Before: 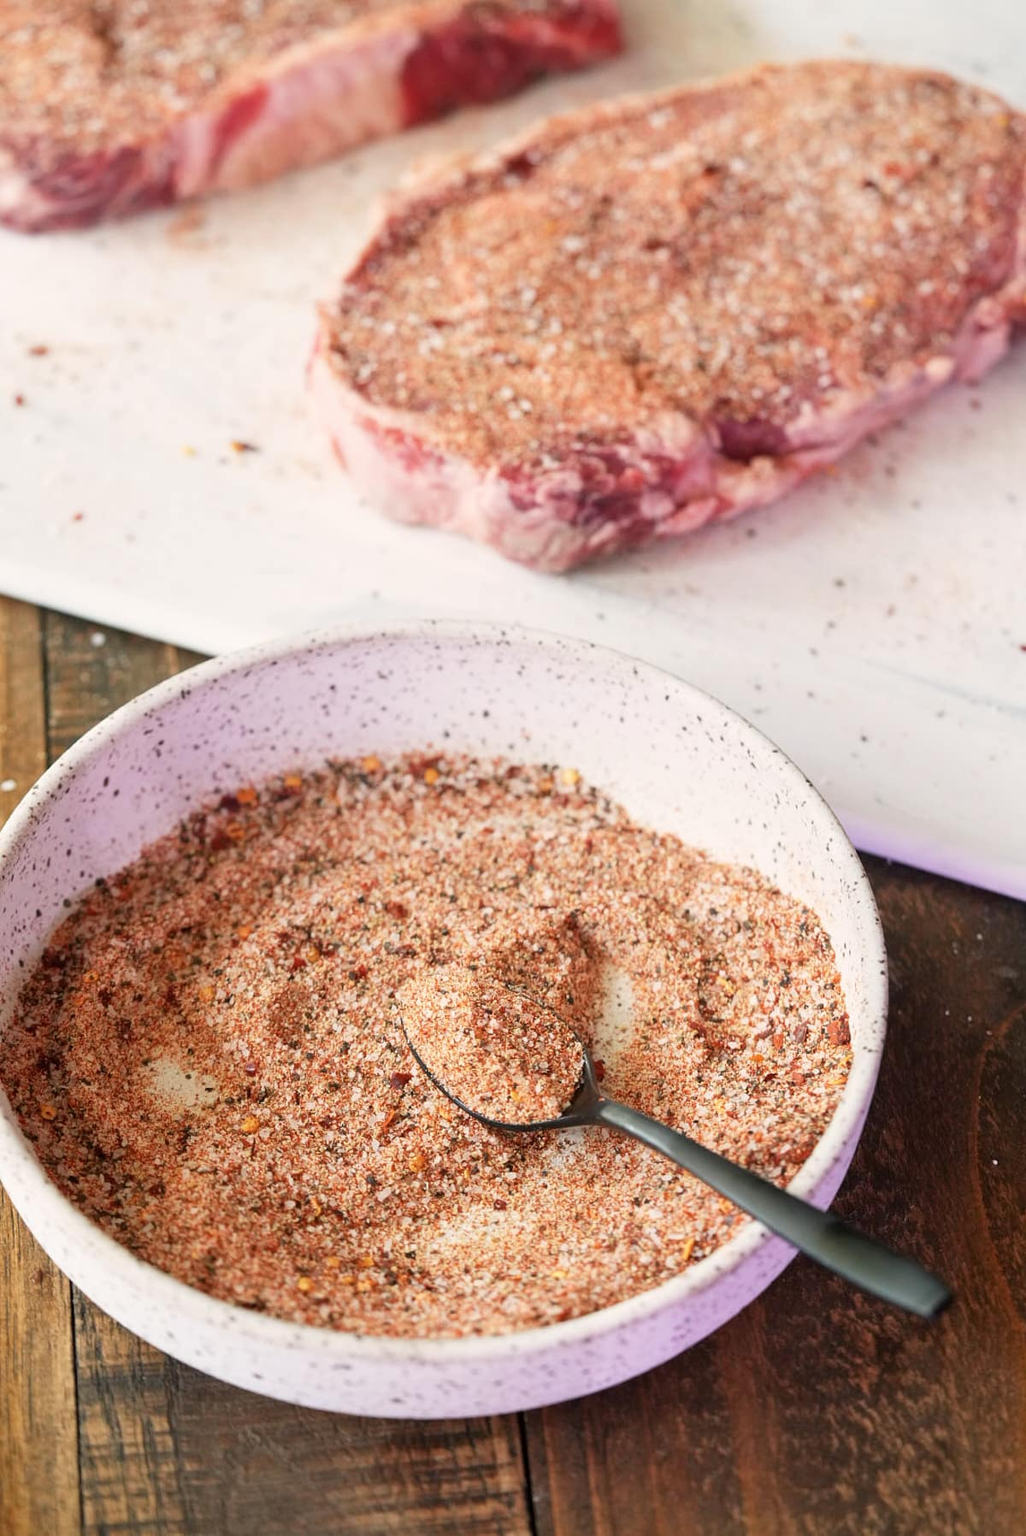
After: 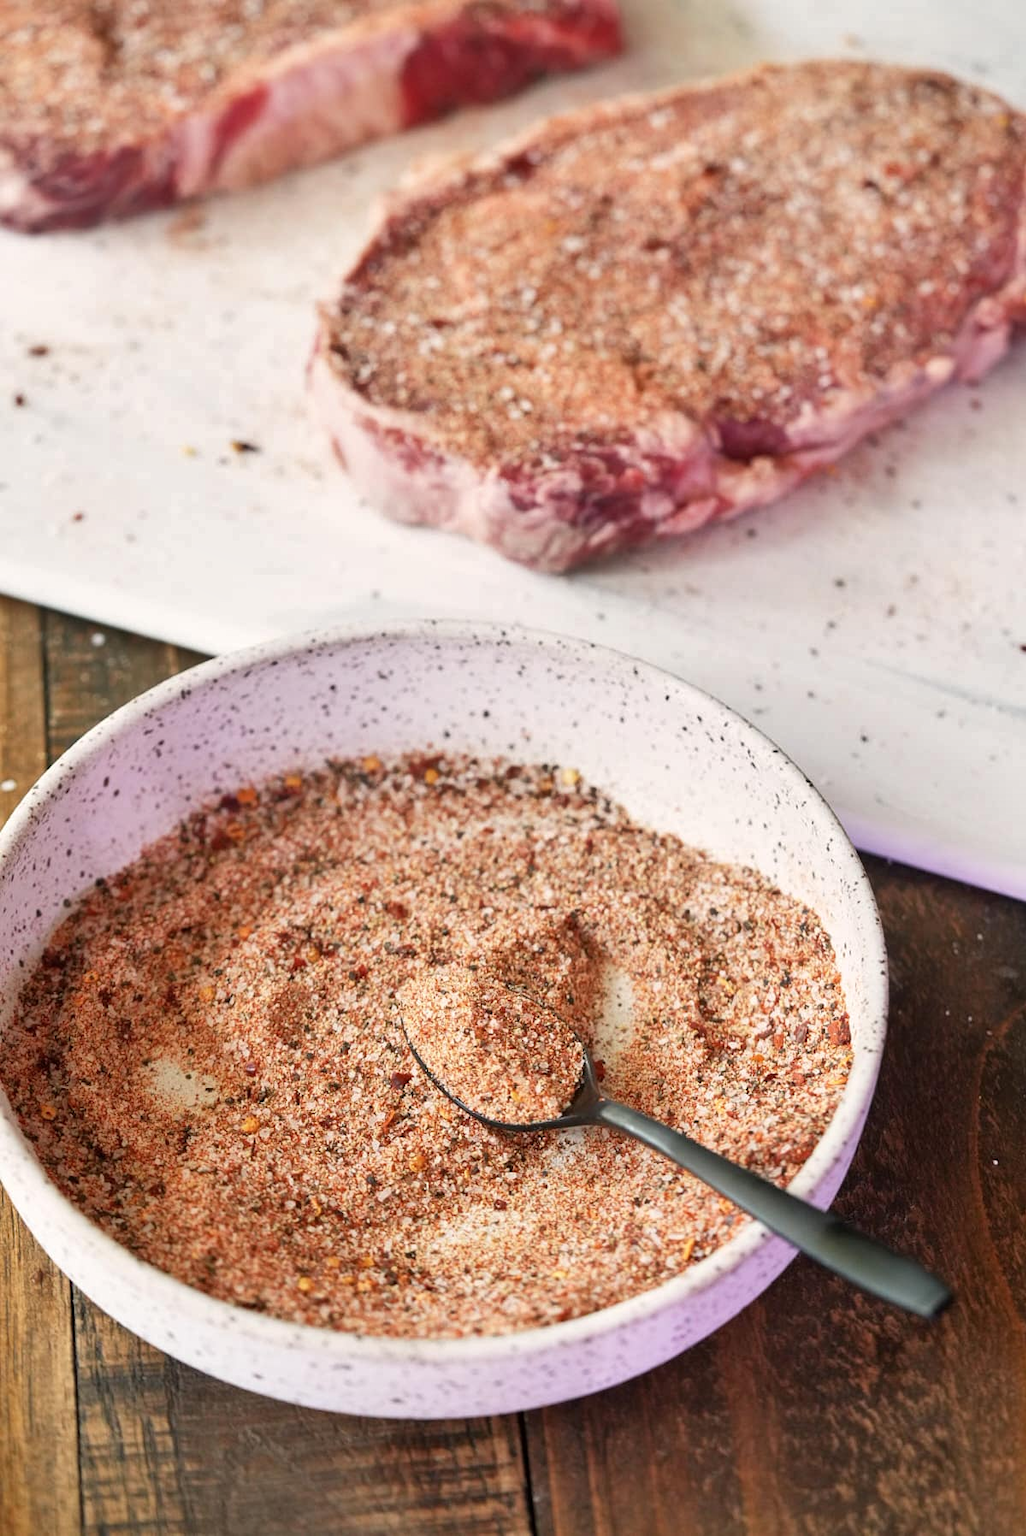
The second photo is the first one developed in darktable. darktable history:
shadows and highlights: shadows 13.45, white point adjustment 1.34, shadows color adjustment 99.13%, highlights color adjustment 0.336%, soften with gaussian
